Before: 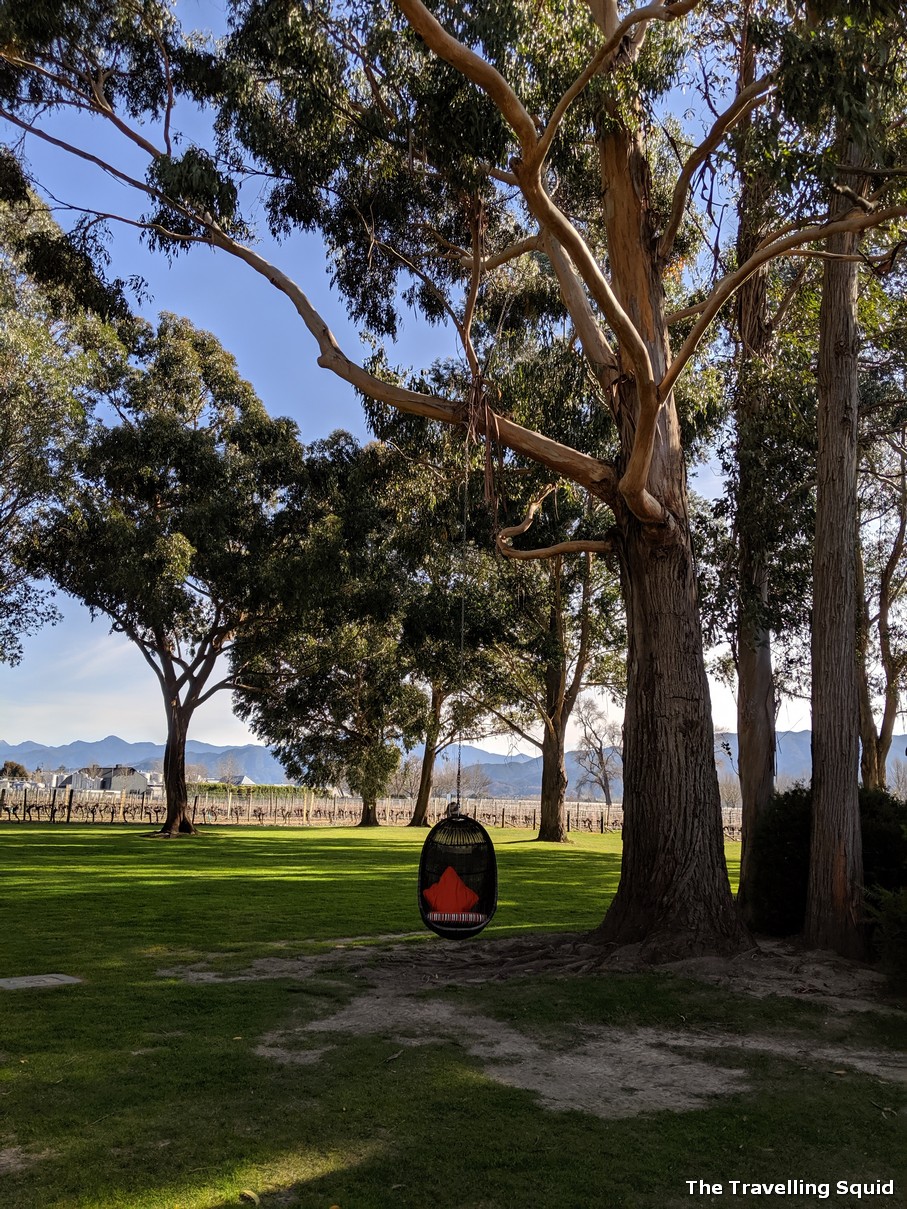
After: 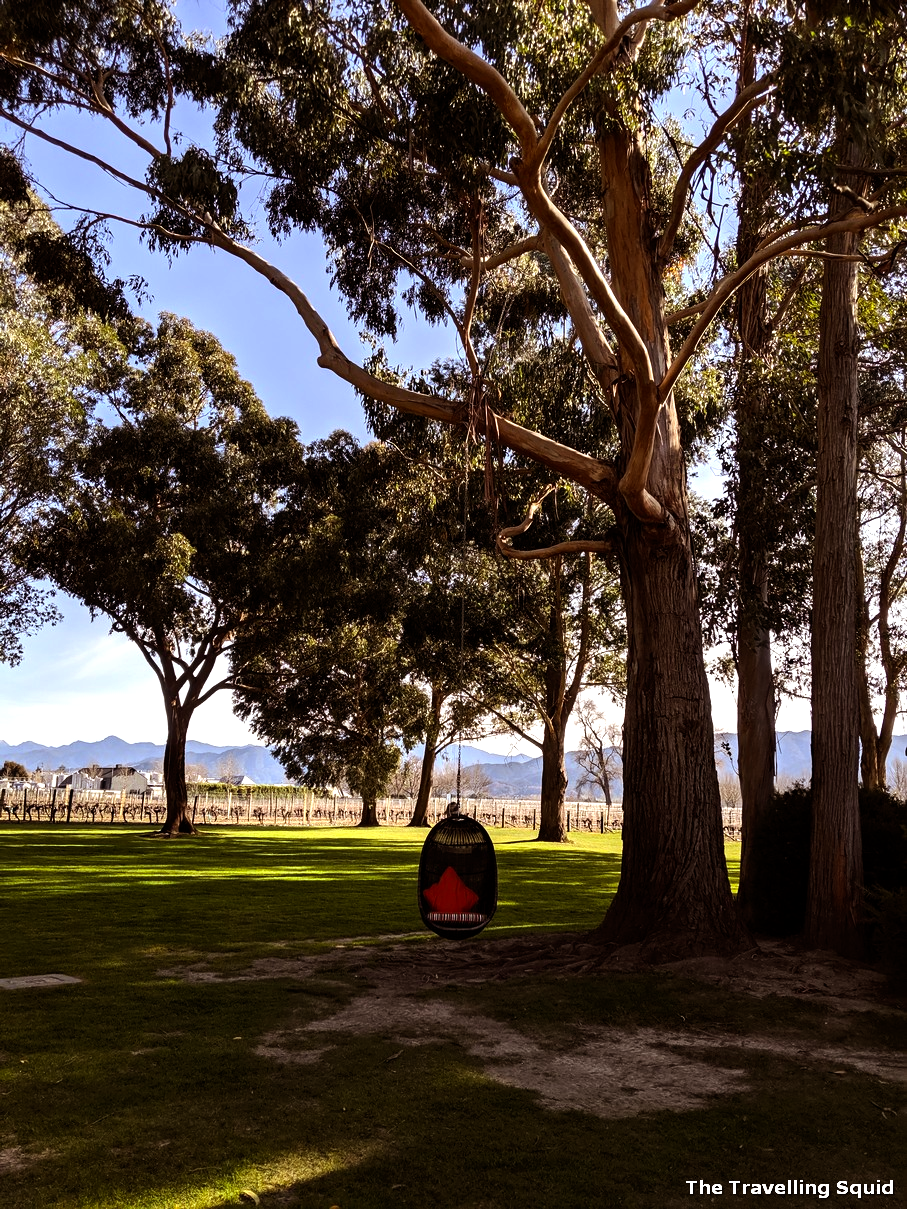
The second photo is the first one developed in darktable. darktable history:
rgb levels: mode RGB, independent channels, levels [[0, 0.5, 1], [0, 0.521, 1], [0, 0.536, 1]]
tone equalizer: -8 EV -0.75 EV, -7 EV -0.7 EV, -6 EV -0.6 EV, -5 EV -0.4 EV, -3 EV 0.4 EV, -2 EV 0.6 EV, -1 EV 0.7 EV, +0 EV 0.75 EV, edges refinement/feathering 500, mask exposure compensation -1.57 EV, preserve details no
